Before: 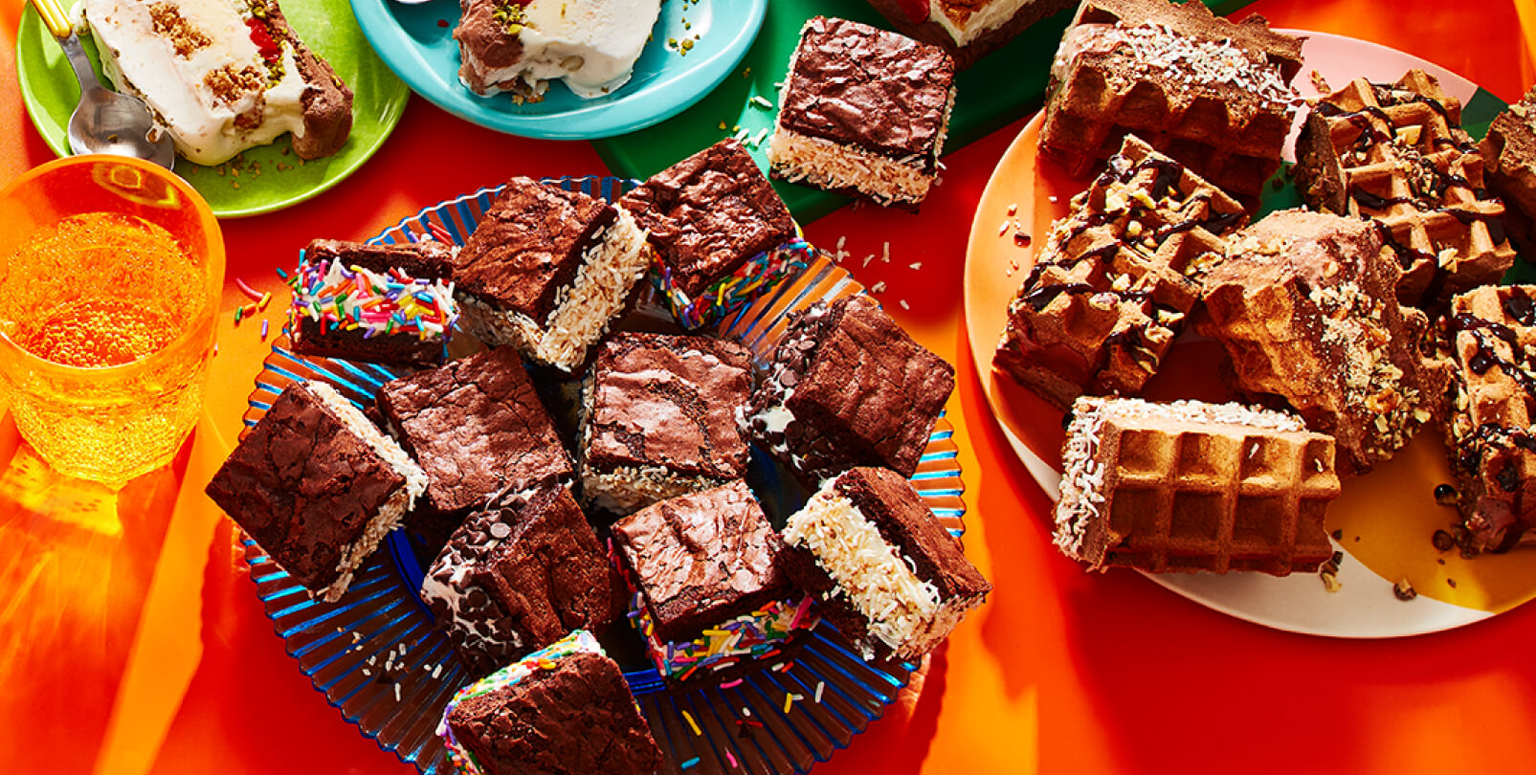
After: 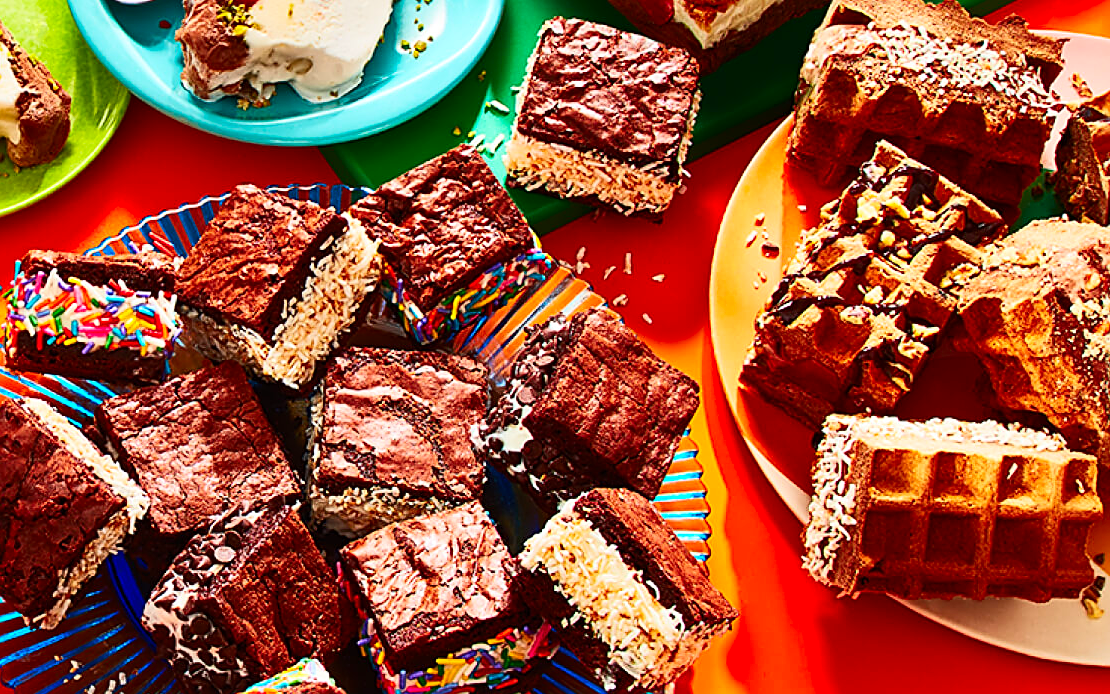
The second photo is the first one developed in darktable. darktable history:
exposure: compensate exposure bias true, compensate highlight preservation false
sharpen: on, module defaults
contrast brightness saturation: contrast 0.225, brightness 0.113, saturation 0.288
crop: left 18.589%, right 12.227%, bottom 14.206%
color calibration: illuminant same as pipeline (D50), adaptation XYZ, x 0.346, y 0.358, temperature 5007.81 K
